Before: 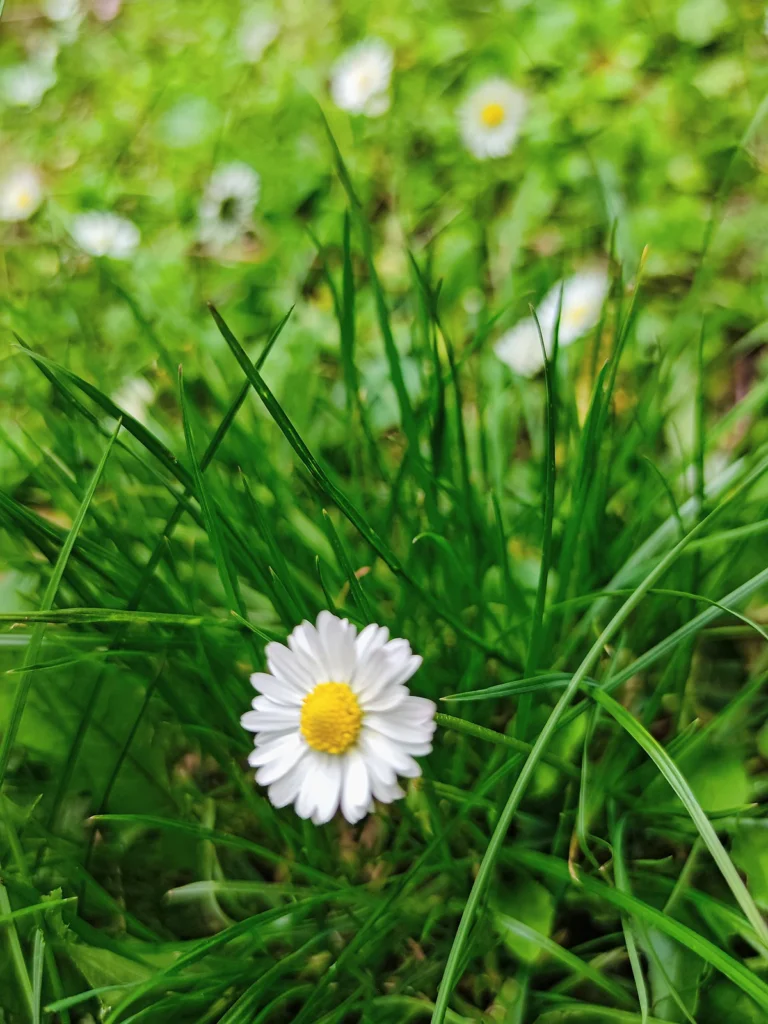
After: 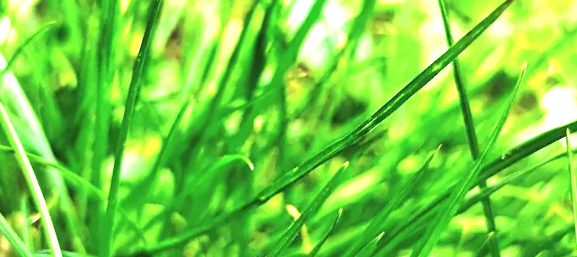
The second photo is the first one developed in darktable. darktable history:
crop and rotate: angle 16.12°, top 30.835%, bottom 35.653%
exposure: black level correction 0, exposure 1.9 EV, compensate highlight preservation false
tone equalizer: -8 EV -0.417 EV, -7 EV -0.389 EV, -6 EV -0.333 EV, -5 EV -0.222 EV, -3 EV 0.222 EV, -2 EV 0.333 EV, -1 EV 0.389 EV, +0 EV 0.417 EV, edges refinement/feathering 500, mask exposure compensation -1.57 EV, preserve details no
